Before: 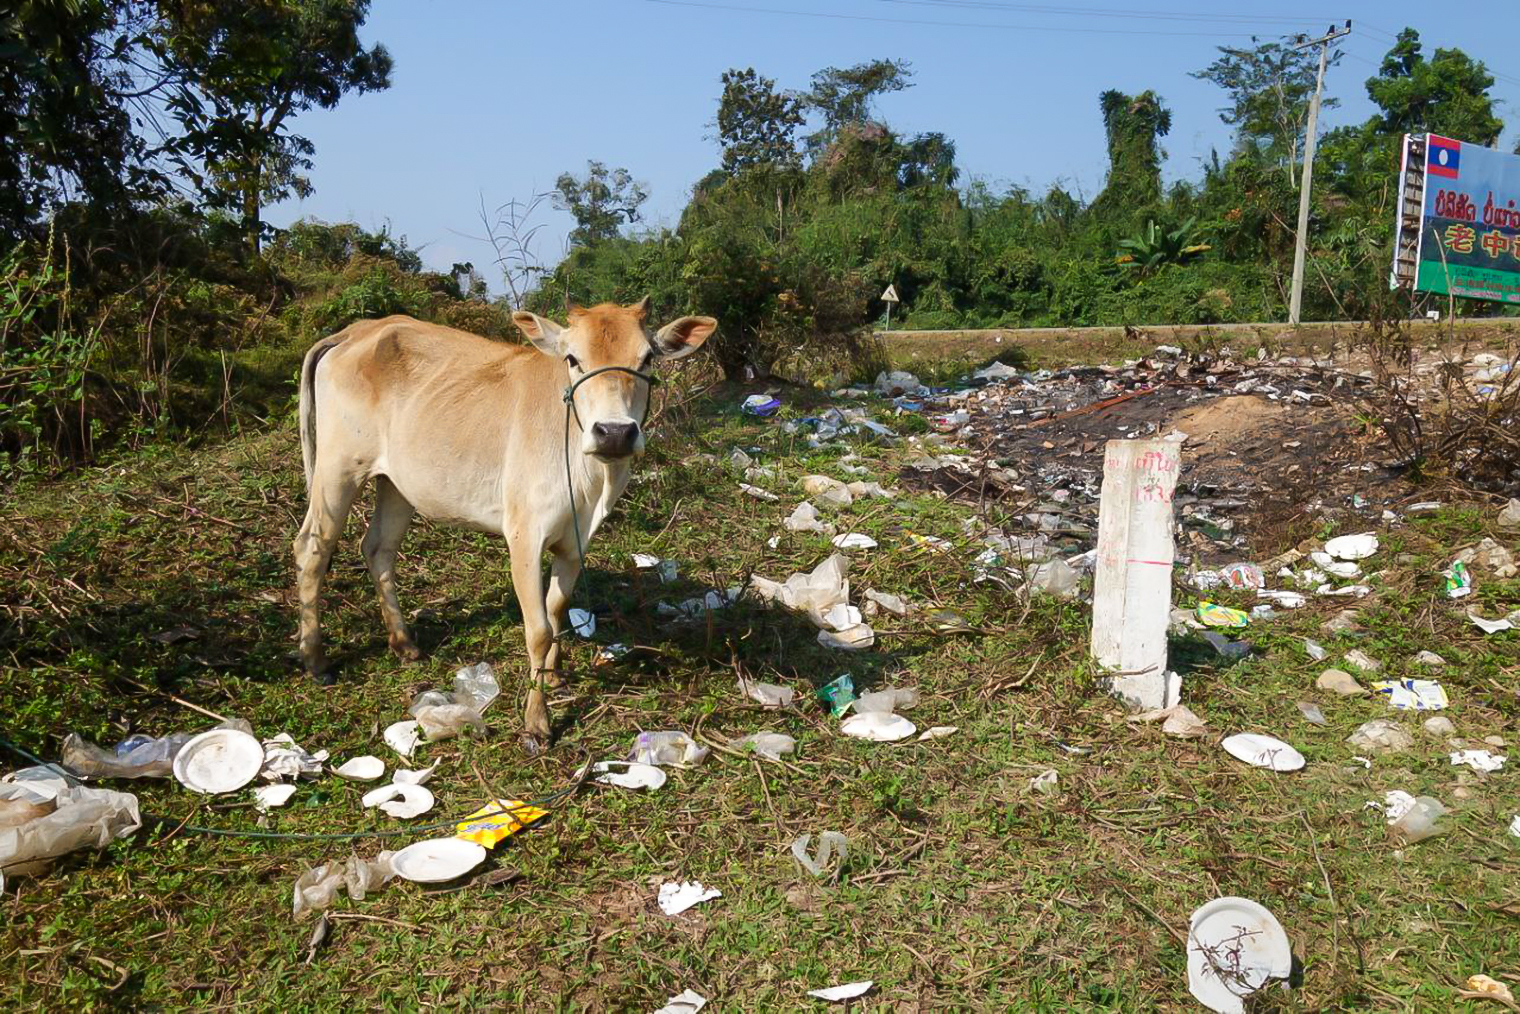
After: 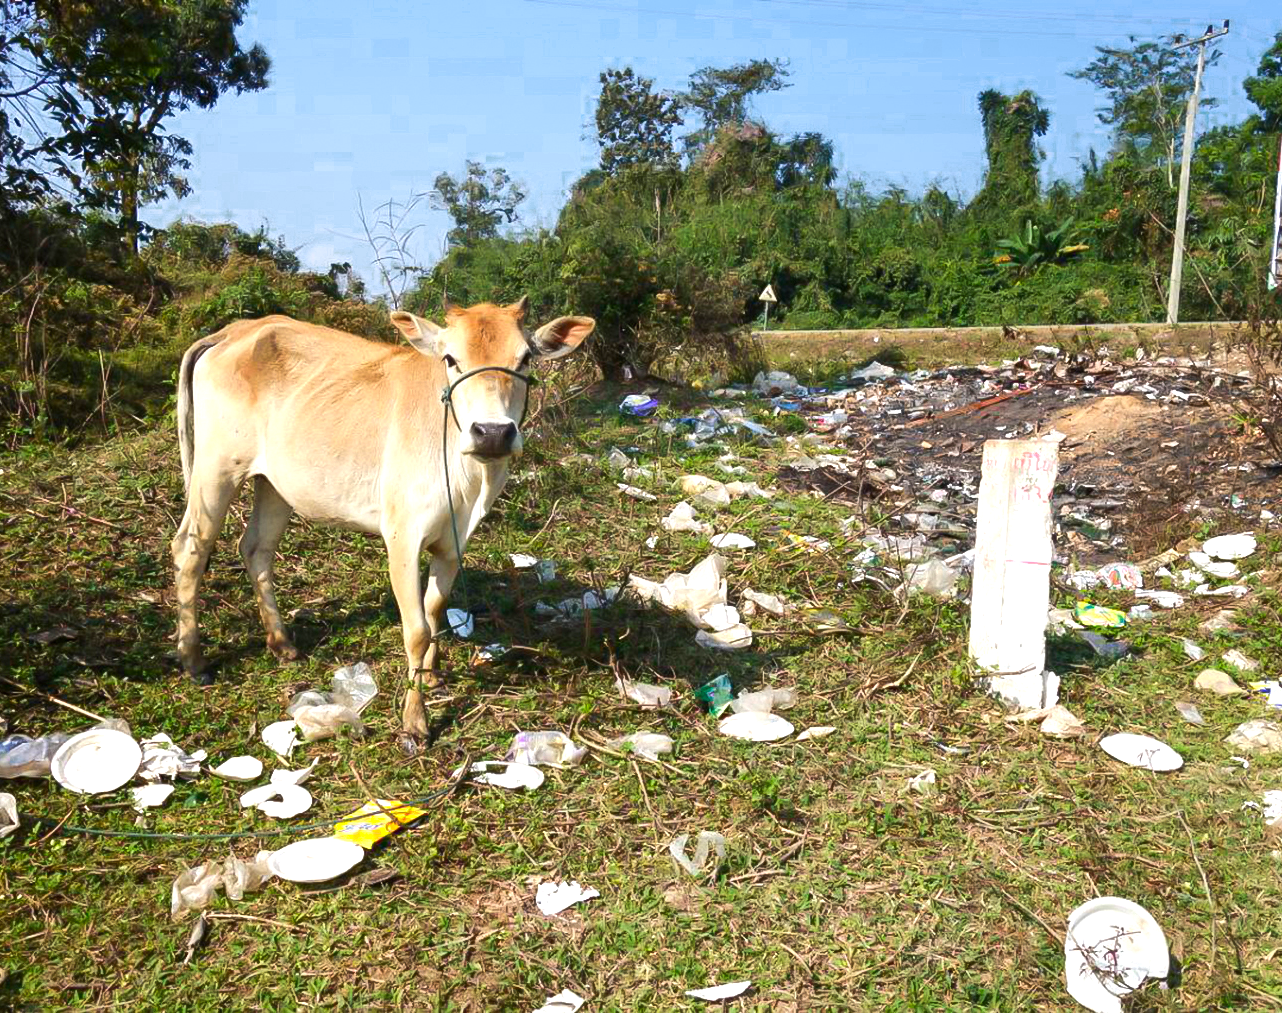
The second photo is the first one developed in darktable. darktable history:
exposure: exposure 0.644 EV, compensate highlight preservation false
crop: left 8.059%, right 7.533%
contrast brightness saturation: saturation -0.03
color zones: curves: ch0 [(0.25, 0.5) (0.636, 0.25) (0.75, 0.5)]
color correction: highlights b* -0.042, saturation 1.07
